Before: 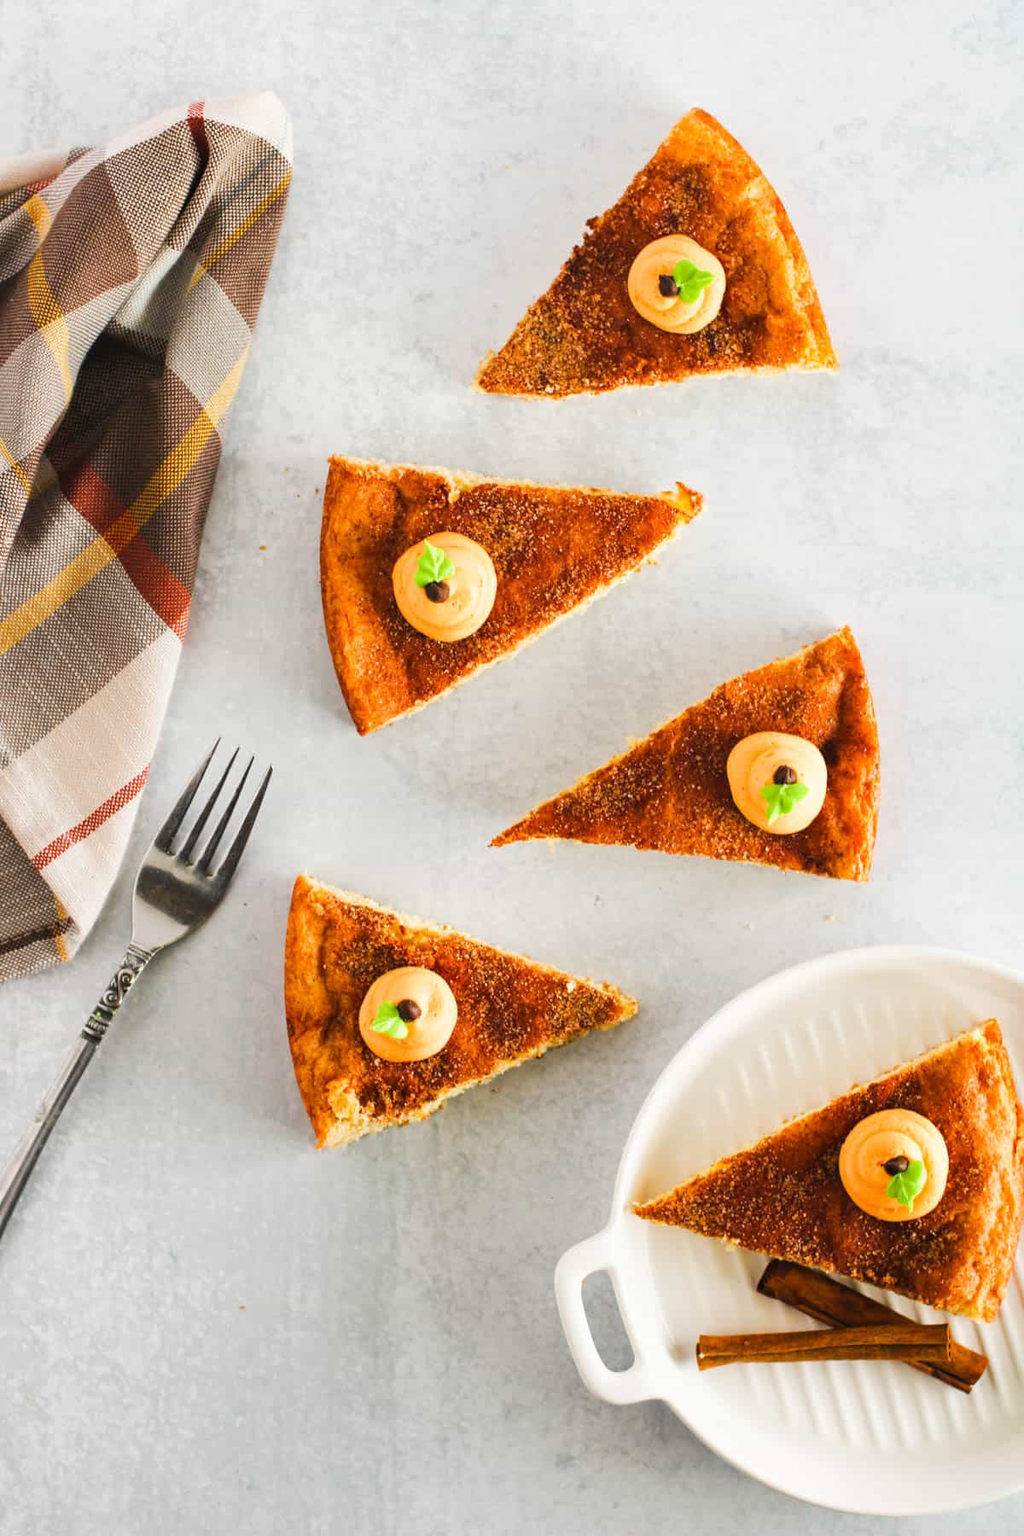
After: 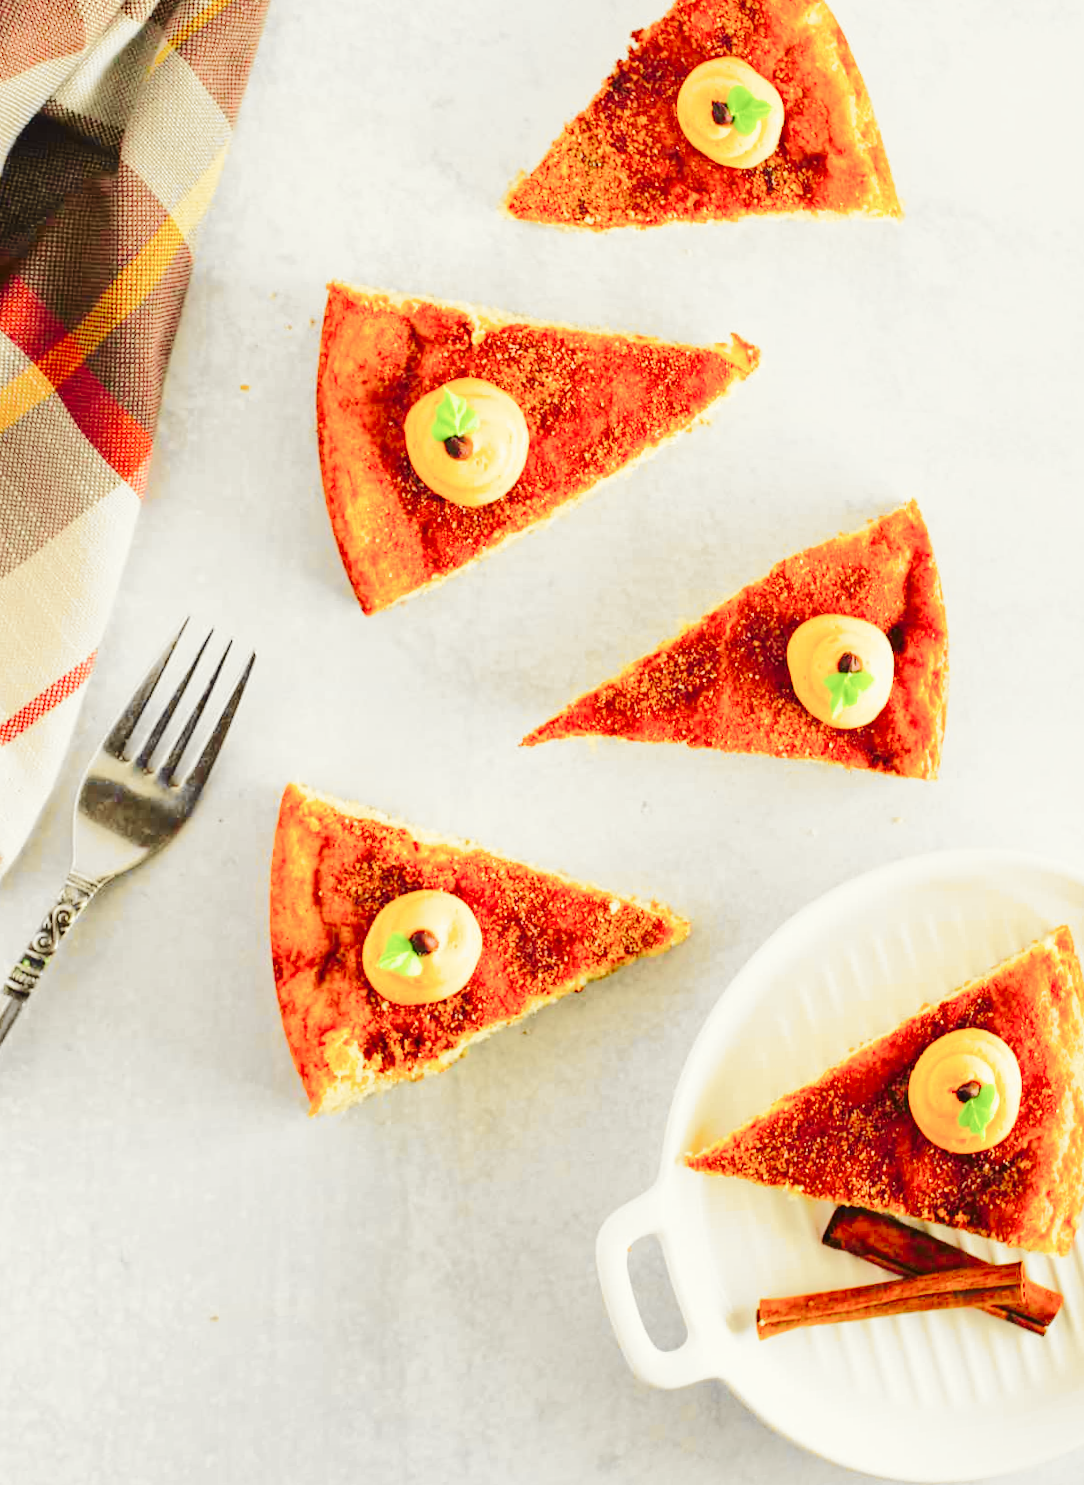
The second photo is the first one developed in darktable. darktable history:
crop and rotate: left 8.262%, top 9.226%
base curve: curves: ch0 [(0, 0) (0.028, 0.03) (0.121, 0.232) (0.46, 0.748) (0.859, 0.968) (1, 1)], preserve colors none
tone equalizer: -8 EV 0.25 EV, -7 EV 0.417 EV, -6 EV 0.417 EV, -5 EV 0.25 EV, -3 EV -0.25 EV, -2 EV -0.417 EV, -1 EV -0.417 EV, +0 EV -0.25 EV, edges refinement/feathering 500, mask exposure compensation -1.57 EV, preserve details guided filter
tone curve: curves: ch0 [(0, 0.023) (0.037, 0.04) (0.131, 0.128) (0.304, 0.331) (0.504, 0.584) (0.616, 0.687) (0.704, 0.764) (0.808, 0.823) (1, 1)]; ch1 [(0, 0) (0.301, 0.3) (0.477, 0.472) (0.493, 0.497) (0.508, 0.501) (0.544, 0.541) (0.563, 0.565) (0.626, 0.66) (0.721, 0.776) (1, 1)]; ch2 [(0, 0) (0.249, 0.216) (0.349, 0.343) (0.424, 0.442) (0.476, 0.483) (0.502, 0.5) (0.517, 0.519) (0.532, 0.553) (0.569, 0.587) (0.634, 0.628) (0.706, 0.729) (0.828, 0.742) (1, 0.9)], color space Lab, independent channels, preserve colors none
exposure: exposure 0.178 EV, compensate exposure bias true, compensate highlight preservation false
color correction: highlights a* -0.95, highlights b* 4.5, shadows a* 3.55
rotate and perspective: rotation -0.013°, lens shift (vertical) -0.027, lens shift (horizontal) 0.178, crop left 0.016, crop right 0.989, crop top 0.082, crop bottom 0.918
